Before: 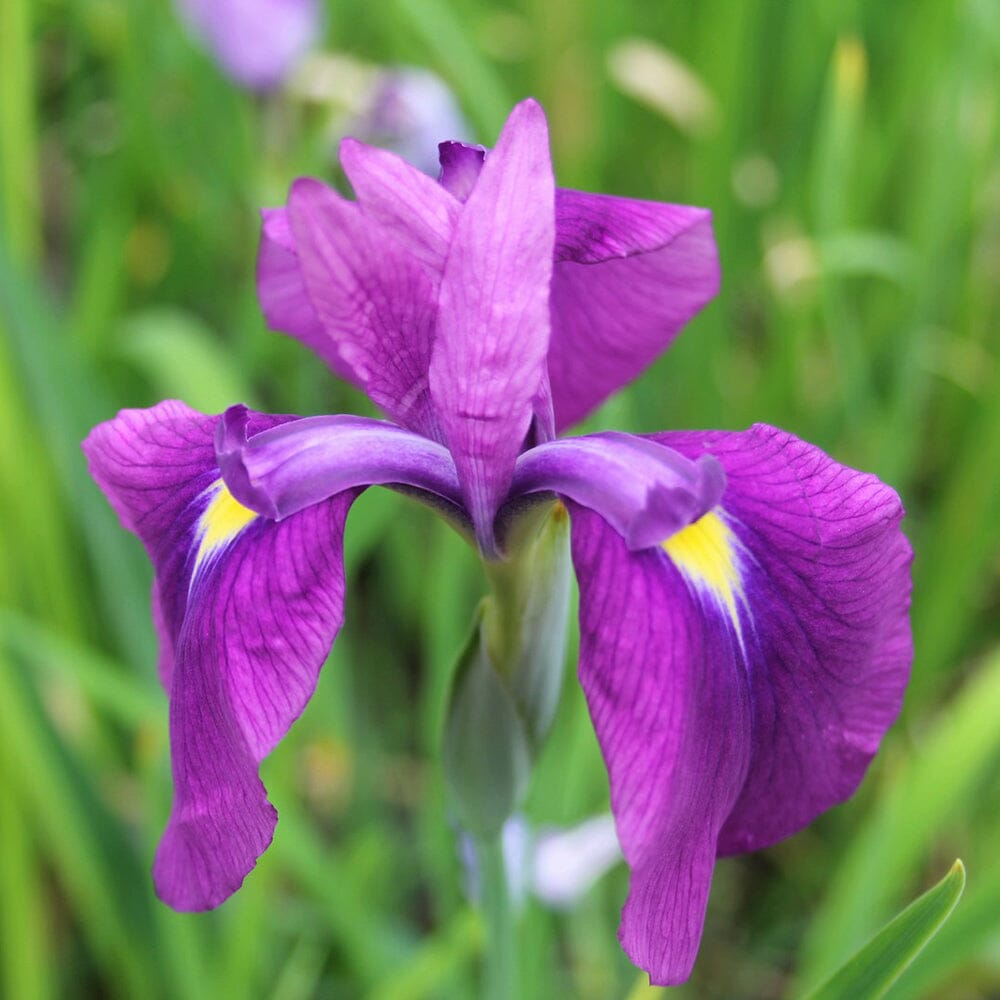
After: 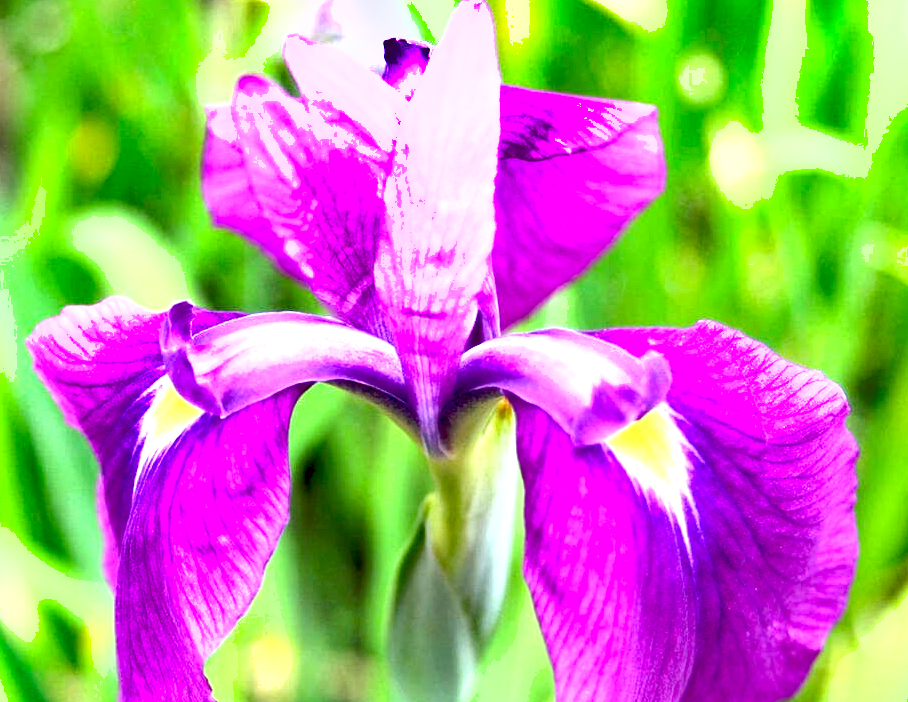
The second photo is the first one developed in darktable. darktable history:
exposure: black level correction 0.016, exposure 1.774 EV, compensate highlight preservation false
crop: left 5.596%, top 10.314%, right 3.534%, bottom 19.395%
shadows and highlights: shadows 52.42, soften with gaussian
